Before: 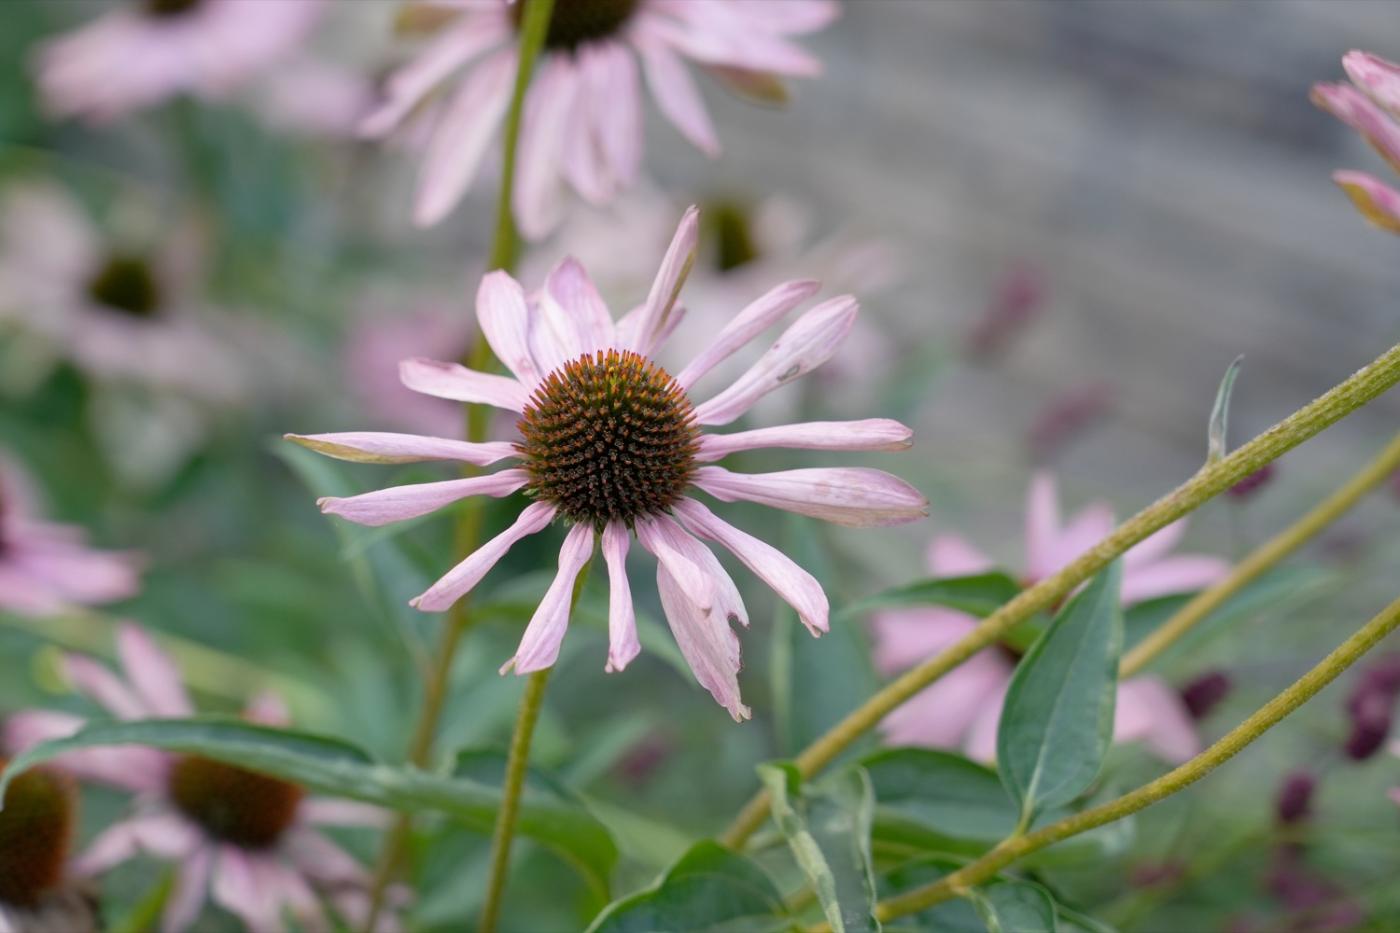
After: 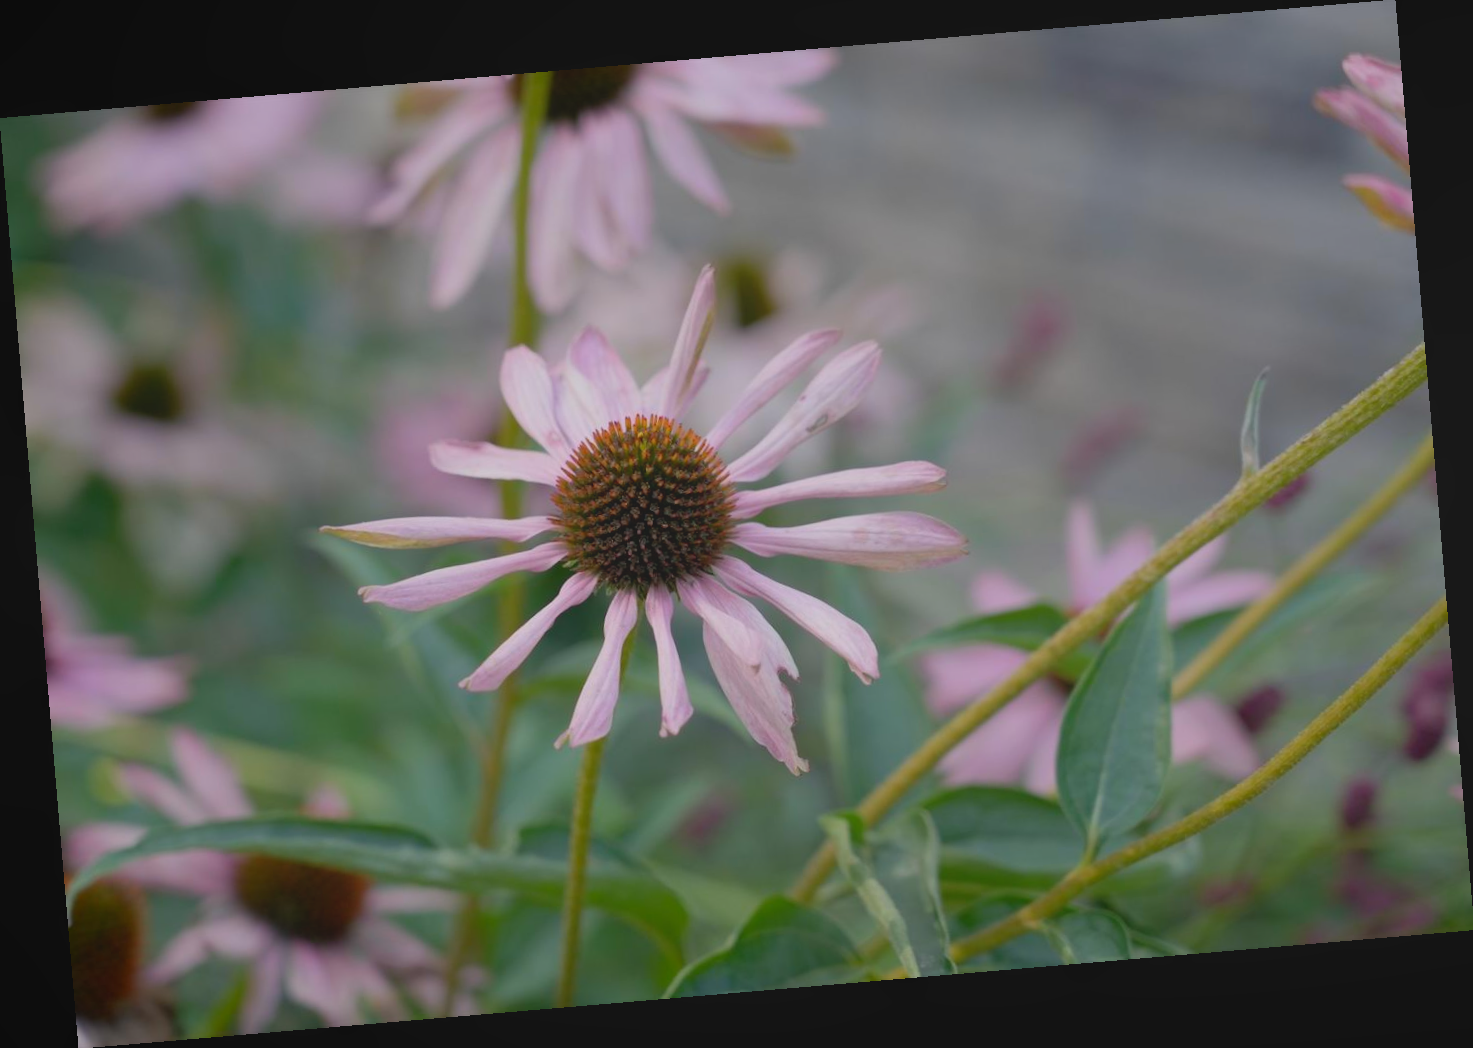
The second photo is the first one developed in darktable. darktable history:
contrast brightness saturation: saturation -0.05
local contrast: detail 70%
rotate and perspective: rotation -4.86°, automatic cropping off
